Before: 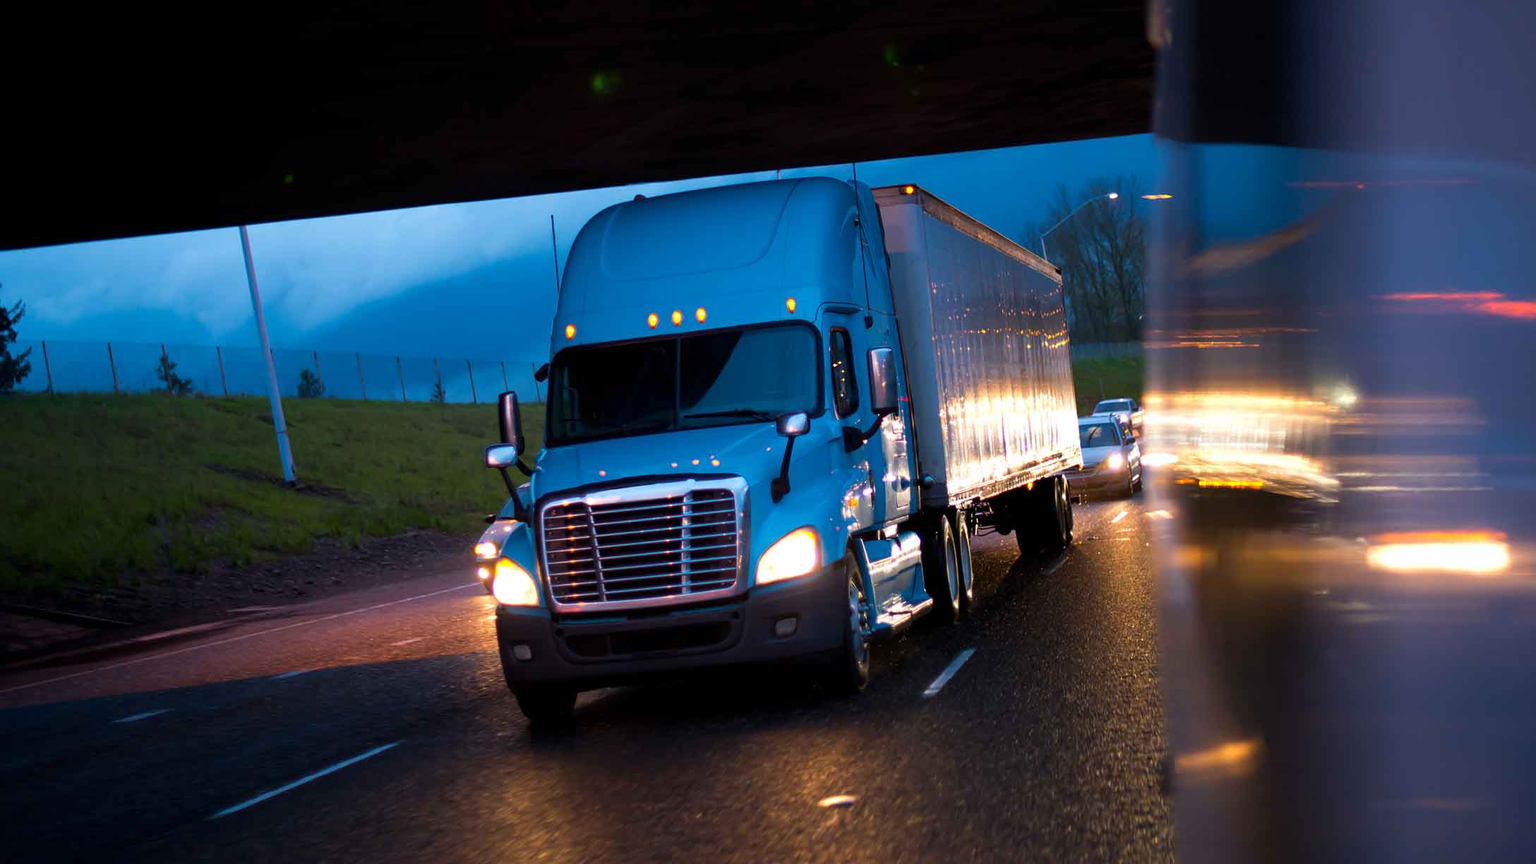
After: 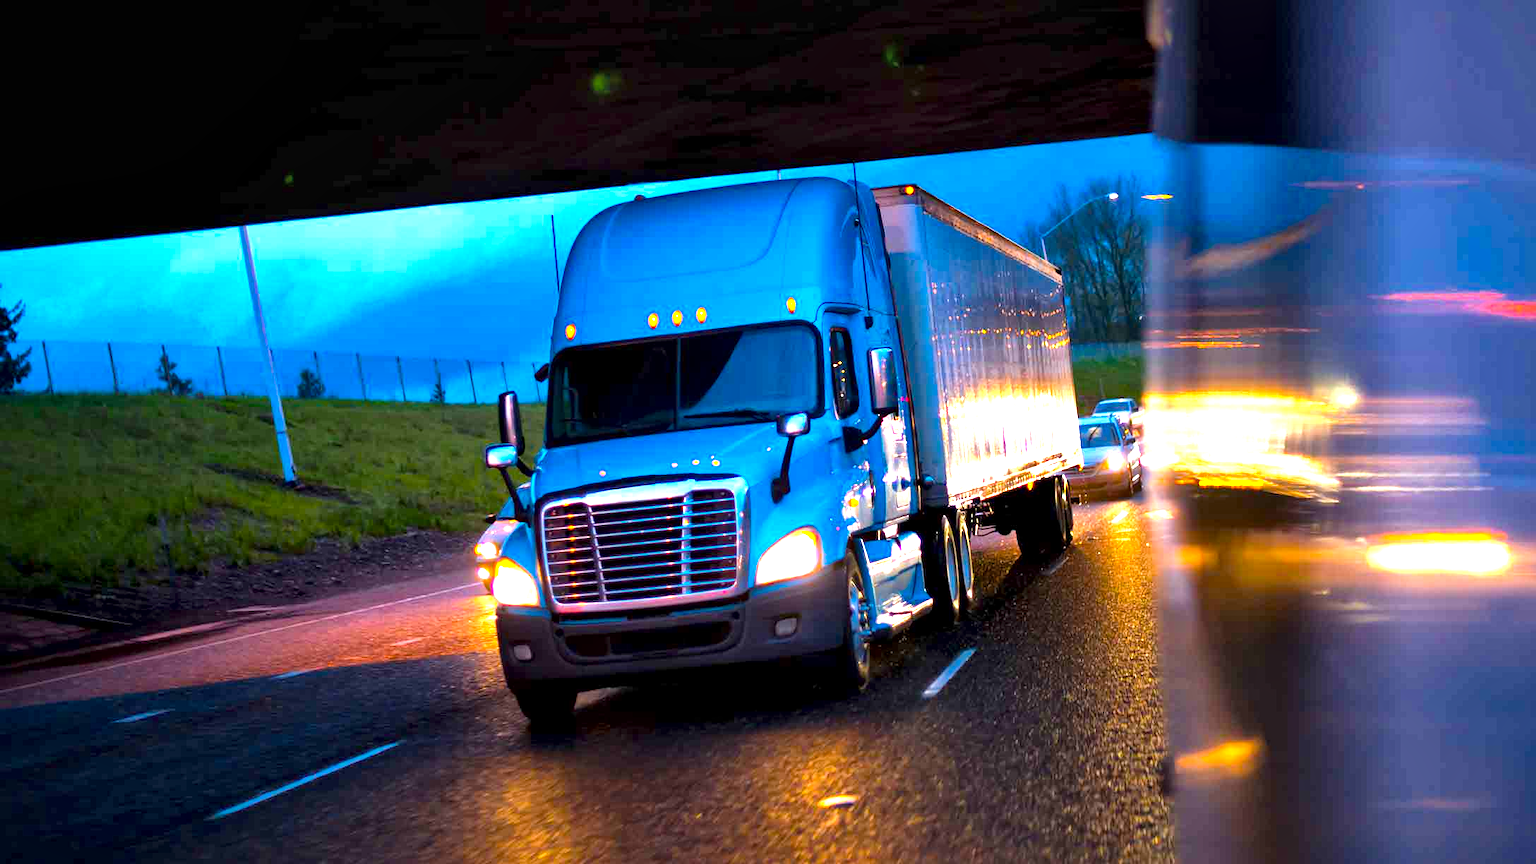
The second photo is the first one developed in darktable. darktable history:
local contrast: mode bilateral grid, contrast 20, coarseness 50, detail 171%, midtone range 0.2
exposure: black level correction 0, exposure 1.1 EV, compensate highlight preservation false
color balance rgb: linear chroma grading › global chroma 15%, perceptual saturation grading › global saturation 30%
